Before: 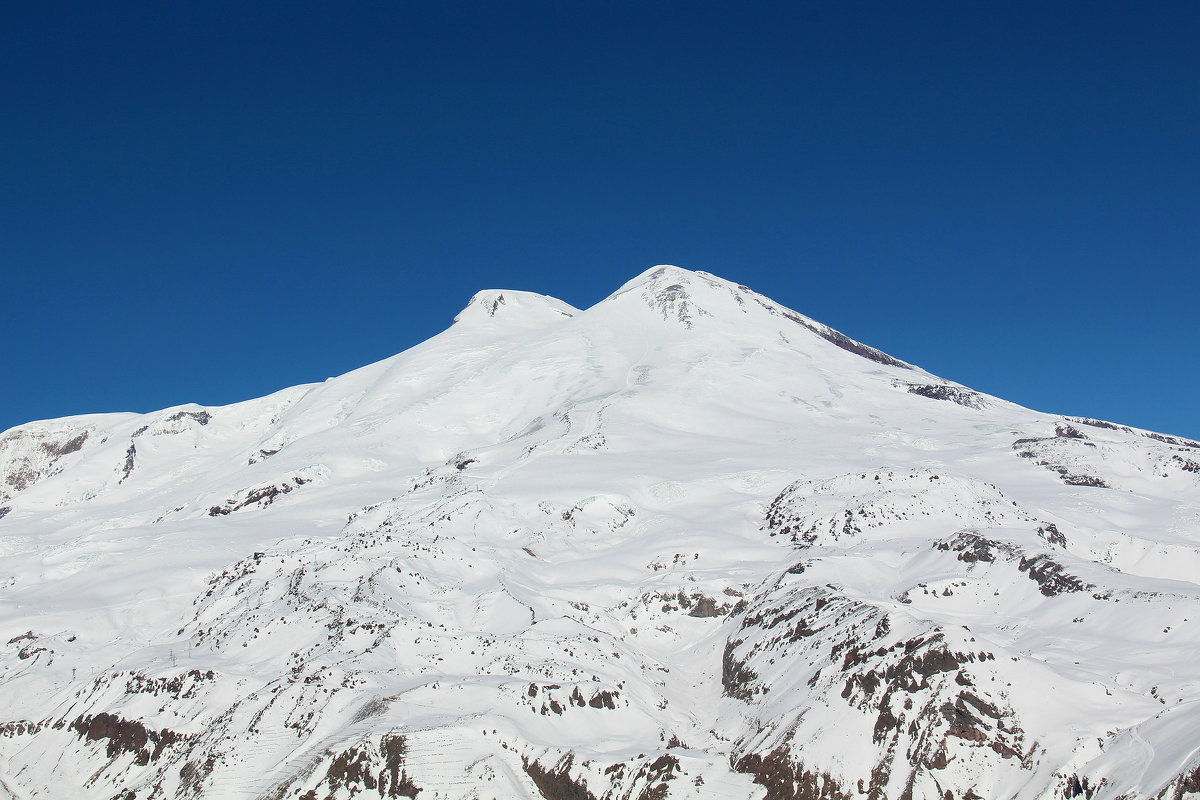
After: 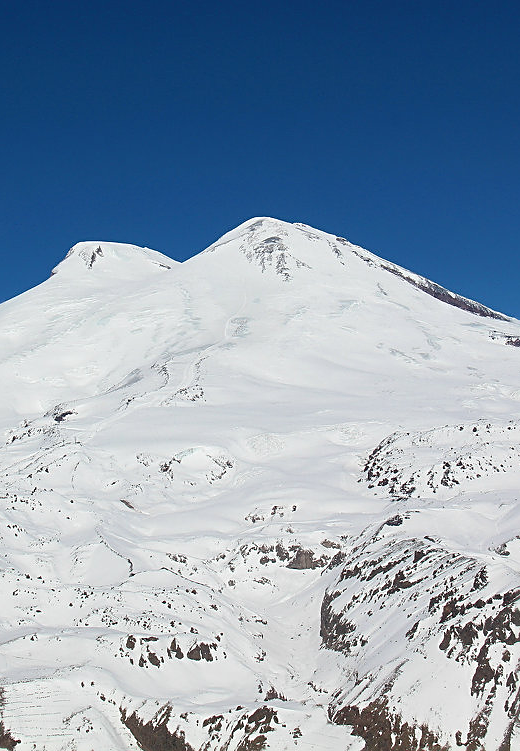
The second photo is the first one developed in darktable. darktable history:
sharpen: amount 0.492
crop: left 33.546%, top 6.018%, right 23.097%
tone equalizer: on, module defaults
